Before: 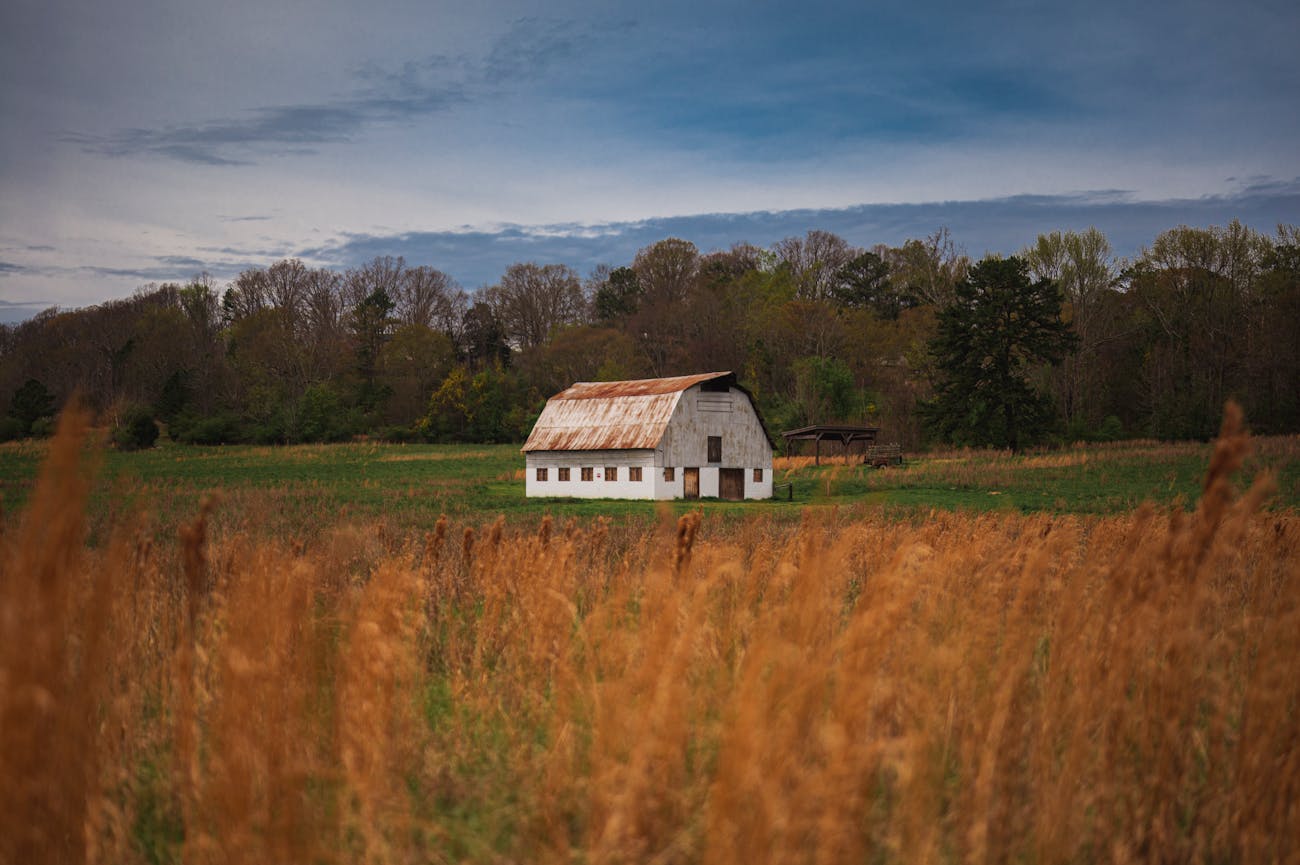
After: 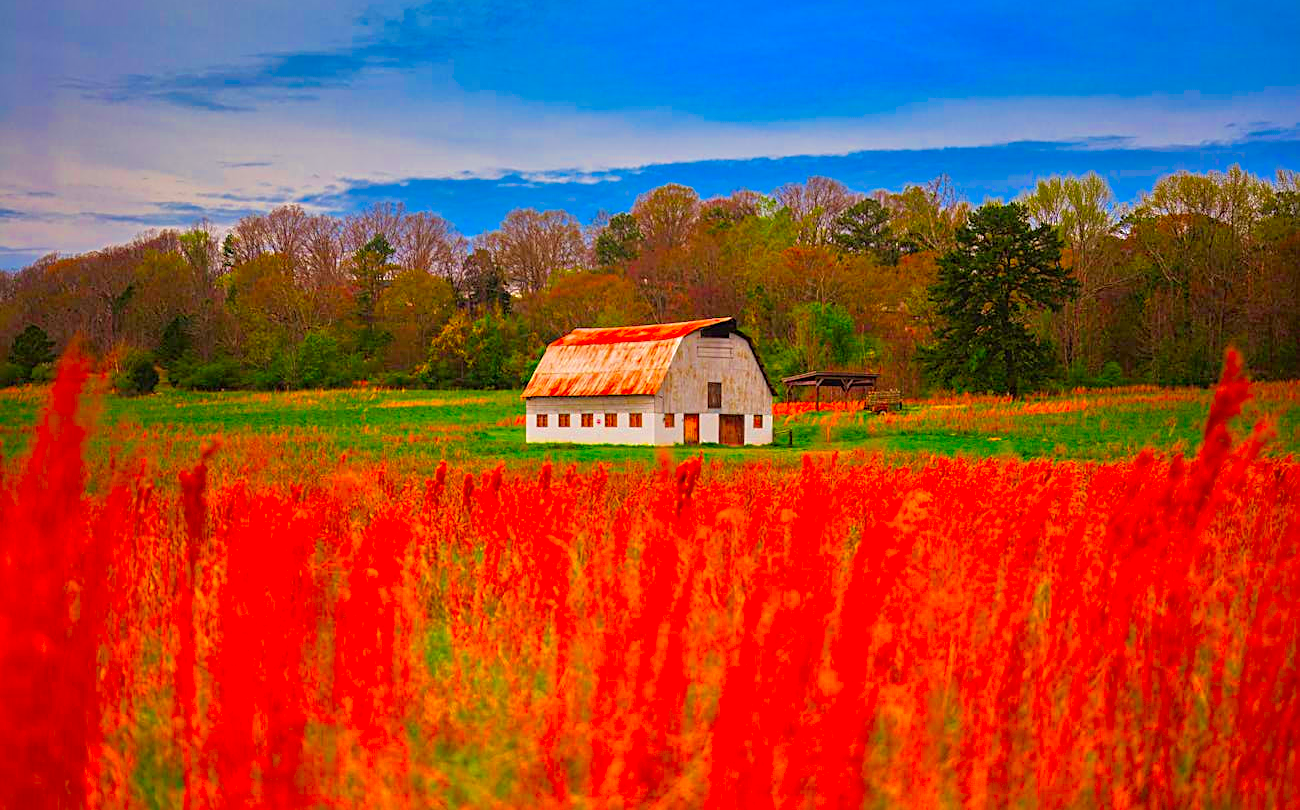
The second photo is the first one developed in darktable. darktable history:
crop and rotate: top 6.25%
color correction: saturation 2.15
sharpen: on, module defaults
shadows and highlights: on, module defaults
color zones: curves: ch0 [(0, 0.613) (0.01, 0.613) (0.245, 0.448) (0.498, 0.529) (0.642, 0.665) (0.879, 0.777) (0.99, 0.613)]; ch1 [(0, 0) (0.143, 0) (0.286, 0) (0.429, 0) (0.571, 0) (0.714, 0) (0.857, 0)], mix -138.01%
tone equalizer: -7 EV 0.15 EV, -6 EV 0.6 EV, -5 EV 1.15 EV, -4 EV 1.33 EV, -3 EV 1.15 EV, -2 EV 0.6 EV, -1 EV 0.15 EV, mask exposure compensation -0.5 EV
